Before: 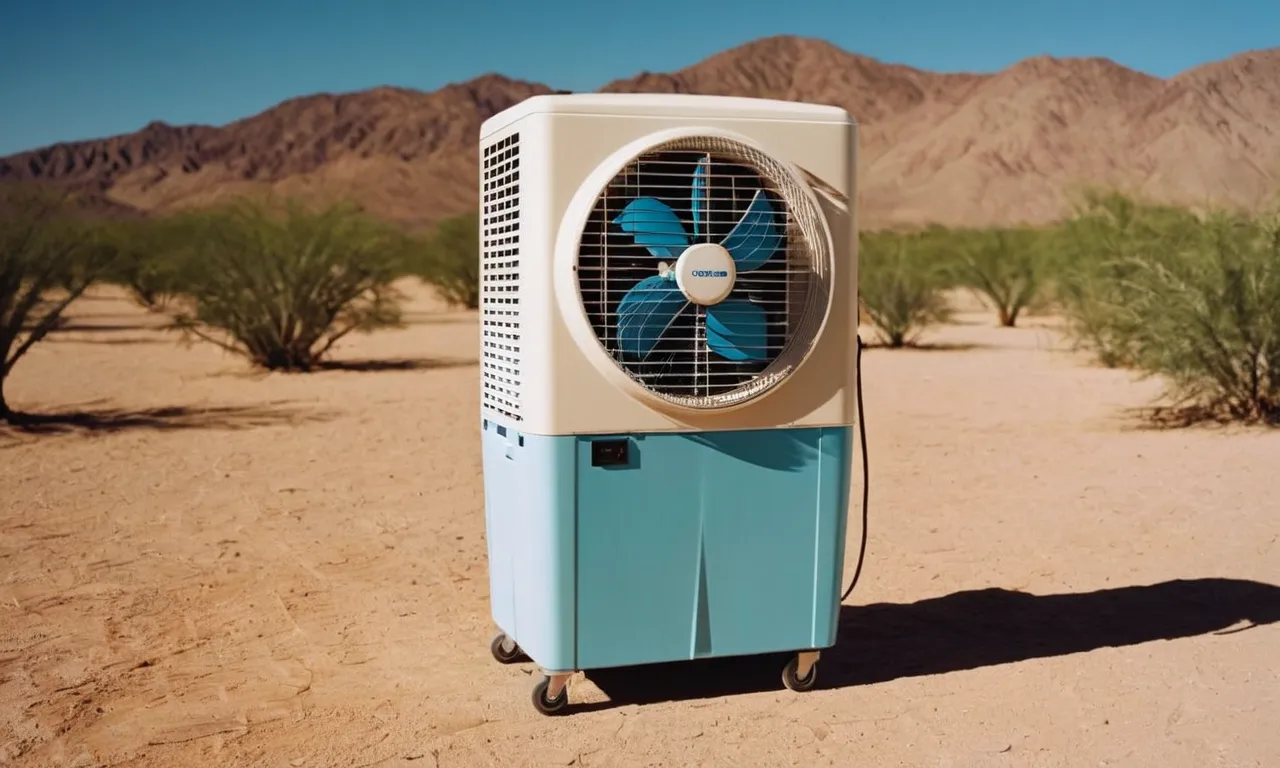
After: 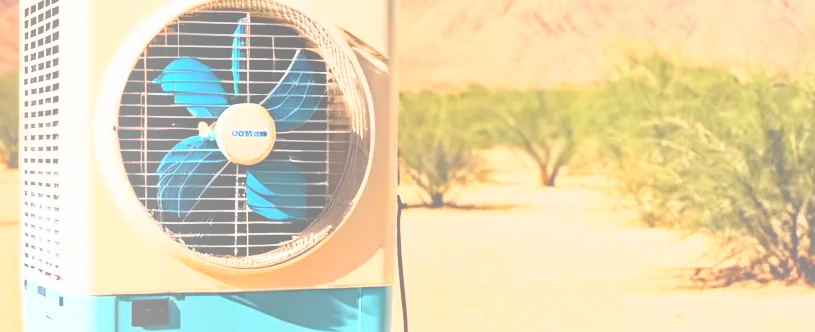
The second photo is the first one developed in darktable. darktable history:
bloom: size 40%
rgb curve: curves: ch0 [(0, 0) (0.21, 0.15) (0.24, 0.21) (0.5, 0.75) (0.75, 0.96) (0.89, 0.99) (1, 1)]; ch1 [(0, 0.02) (0.21, 0.13) (0.25, 0.2) (0.5, 0.67) (0.75, 0.9) (0.89, 0.97) (1, 1)]; ch2 [(0, 0.02) (0.21, 0.13) (0.25, 0.2) (0.5, 0.67) (0.75, 0.9) (0.89, 0.97) (1, 1)], compensate middle gray true
haze removal: compatibility mode true, adaptive false
tone equalizer: on, module defaults
crop: left 36.005%, top 18.293%, right 0.31%, bottom 38.444%
